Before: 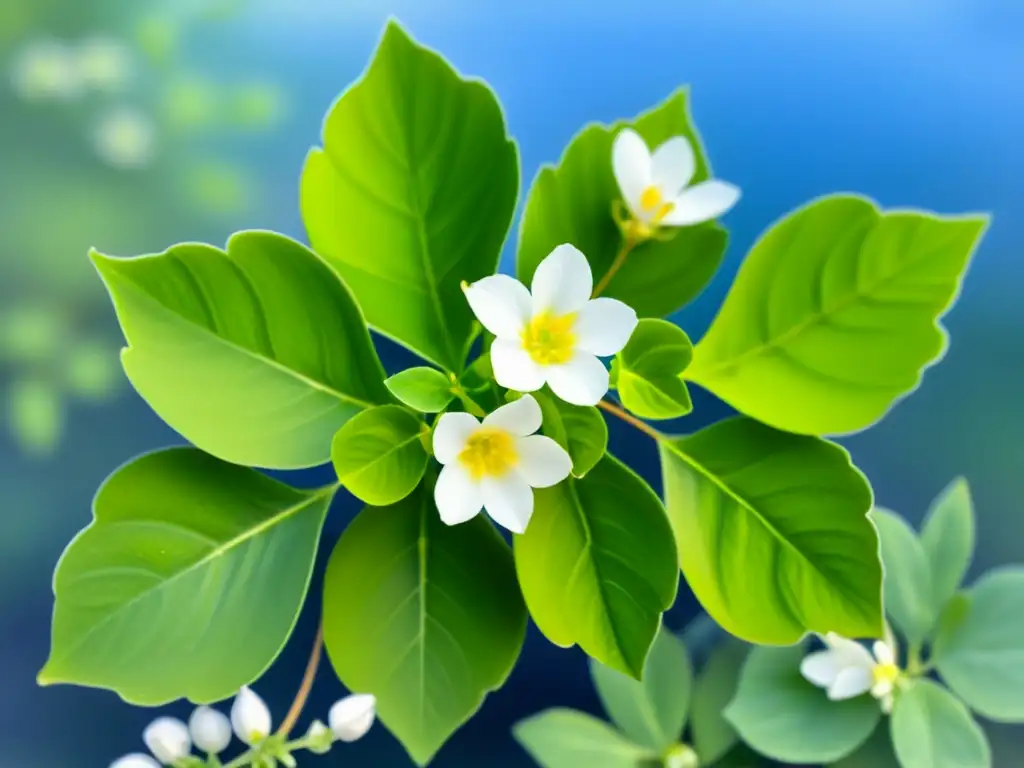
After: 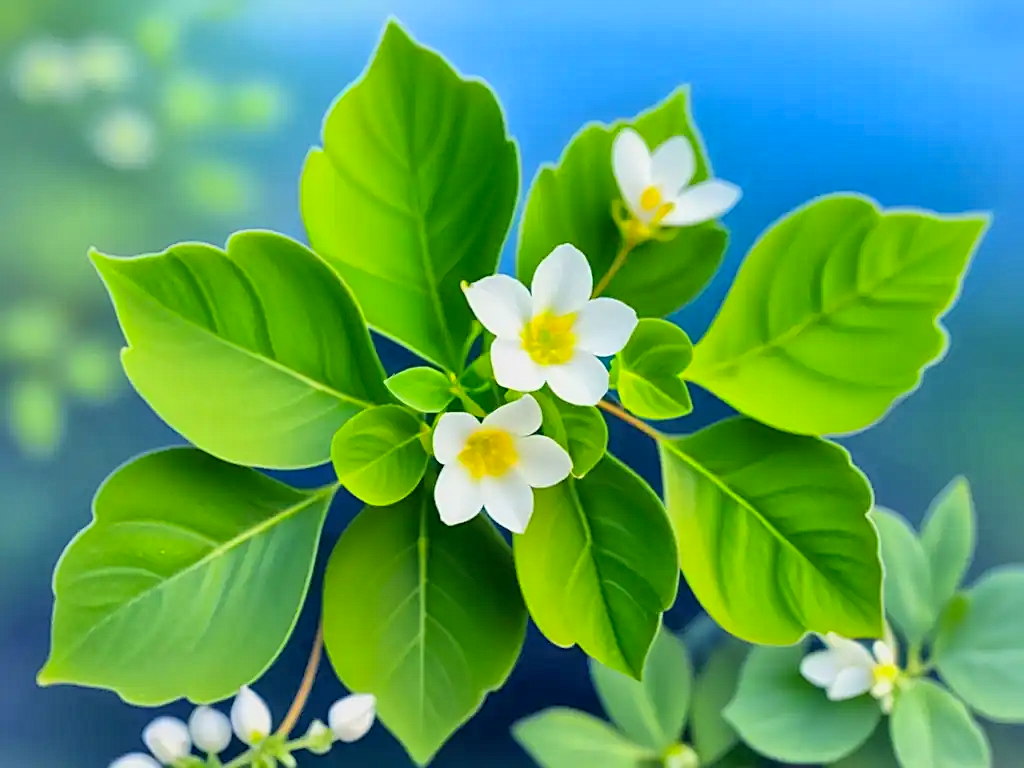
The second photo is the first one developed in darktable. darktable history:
global tonemap: drago (1, 100), detail 1
sharpen: on, module defaults
contrast brightness saturation: saturation 0.13
